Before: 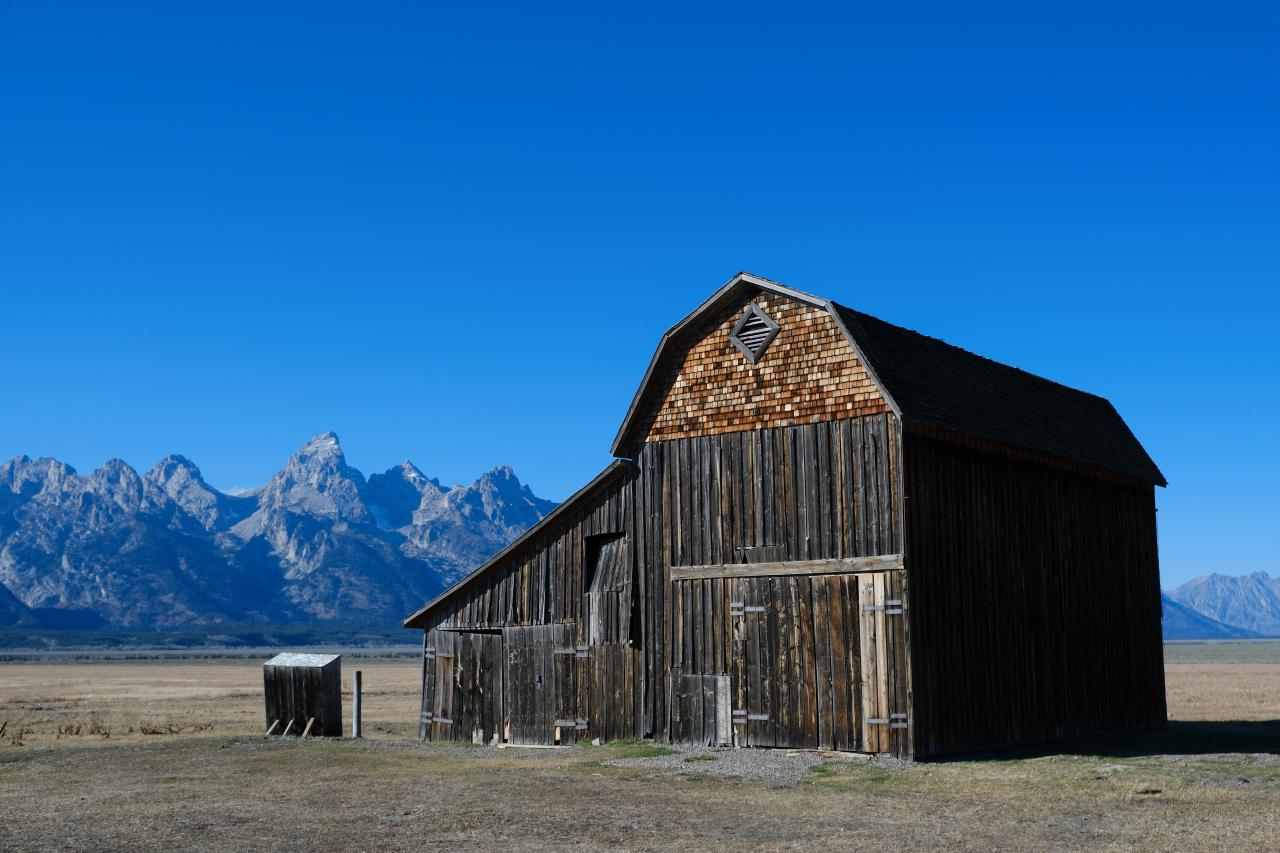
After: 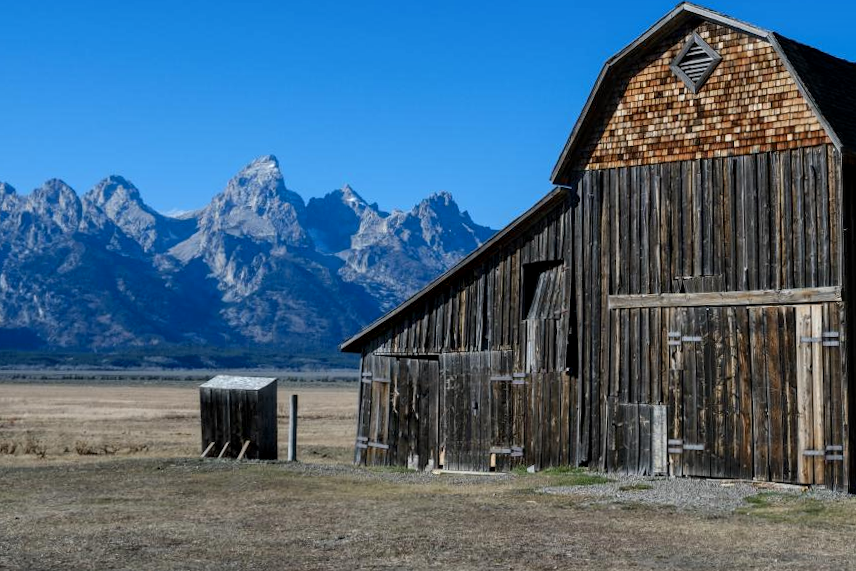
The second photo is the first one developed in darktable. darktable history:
crop and rotate: angle -0.883°, left 3.713%, top 31.505%, right 27.85%
local contrast: on, module defaults
